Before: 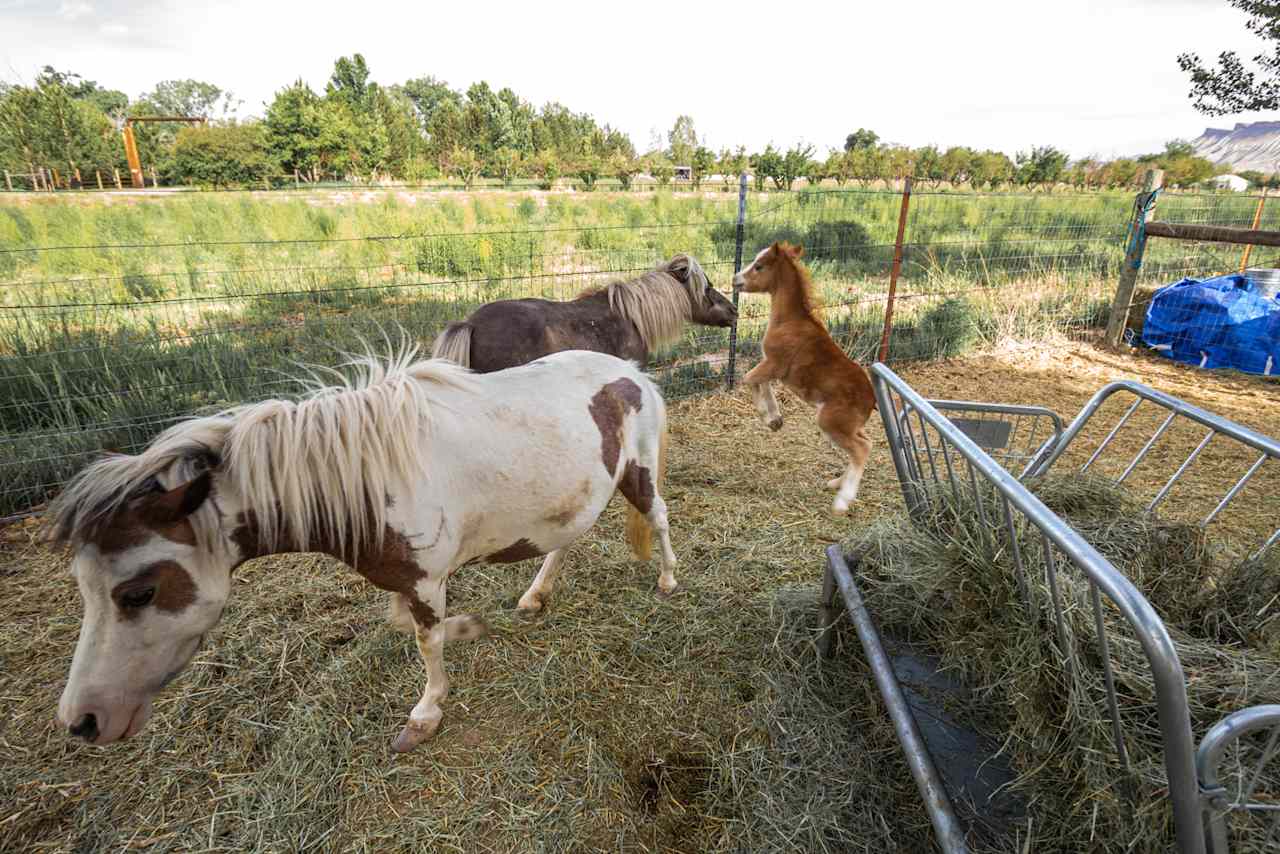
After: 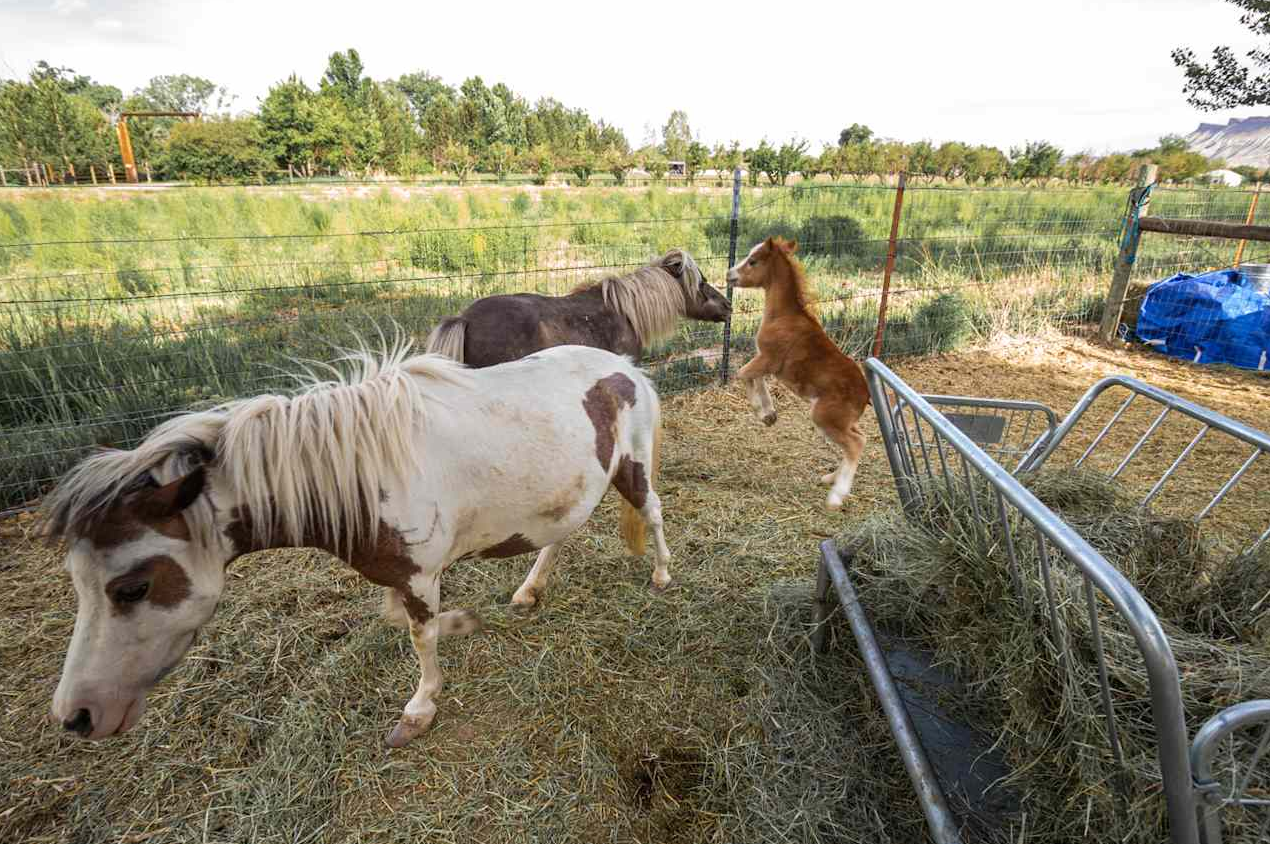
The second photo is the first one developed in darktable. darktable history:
crop: left 0.476%, top 0.688%, right 0.249%, bottom 0.406%
